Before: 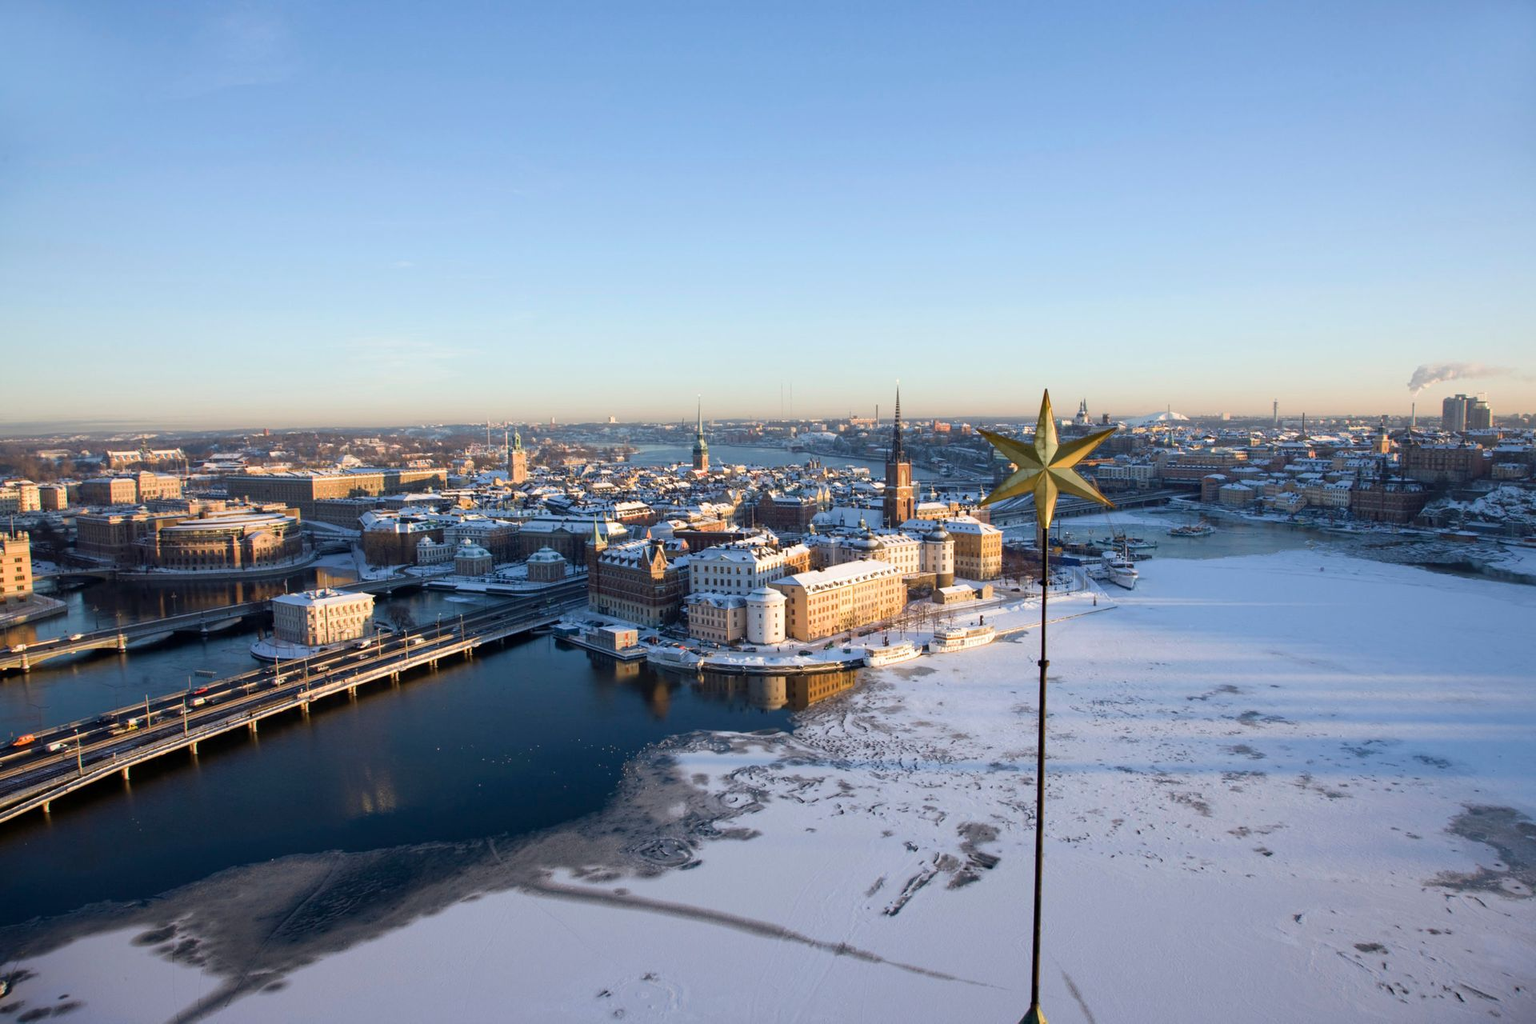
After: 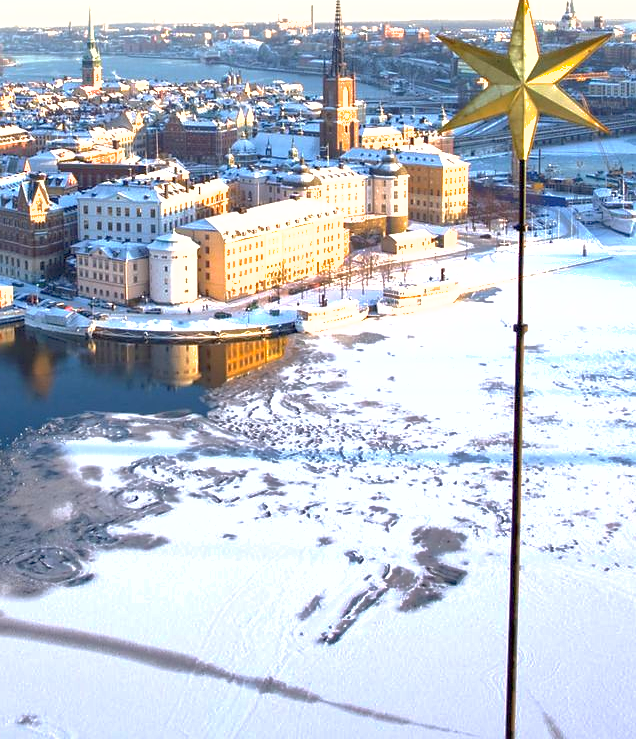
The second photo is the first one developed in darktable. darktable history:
crop: left 40.878%, top 39.176%, right 25.993%, bottom 3.081%
exposure: black level correction 0, exposure 1.3 EV, compensate exposure bias true, compensate highlight preservation false
shadows and highlights: on, module defaults
sharpen: radius 1
